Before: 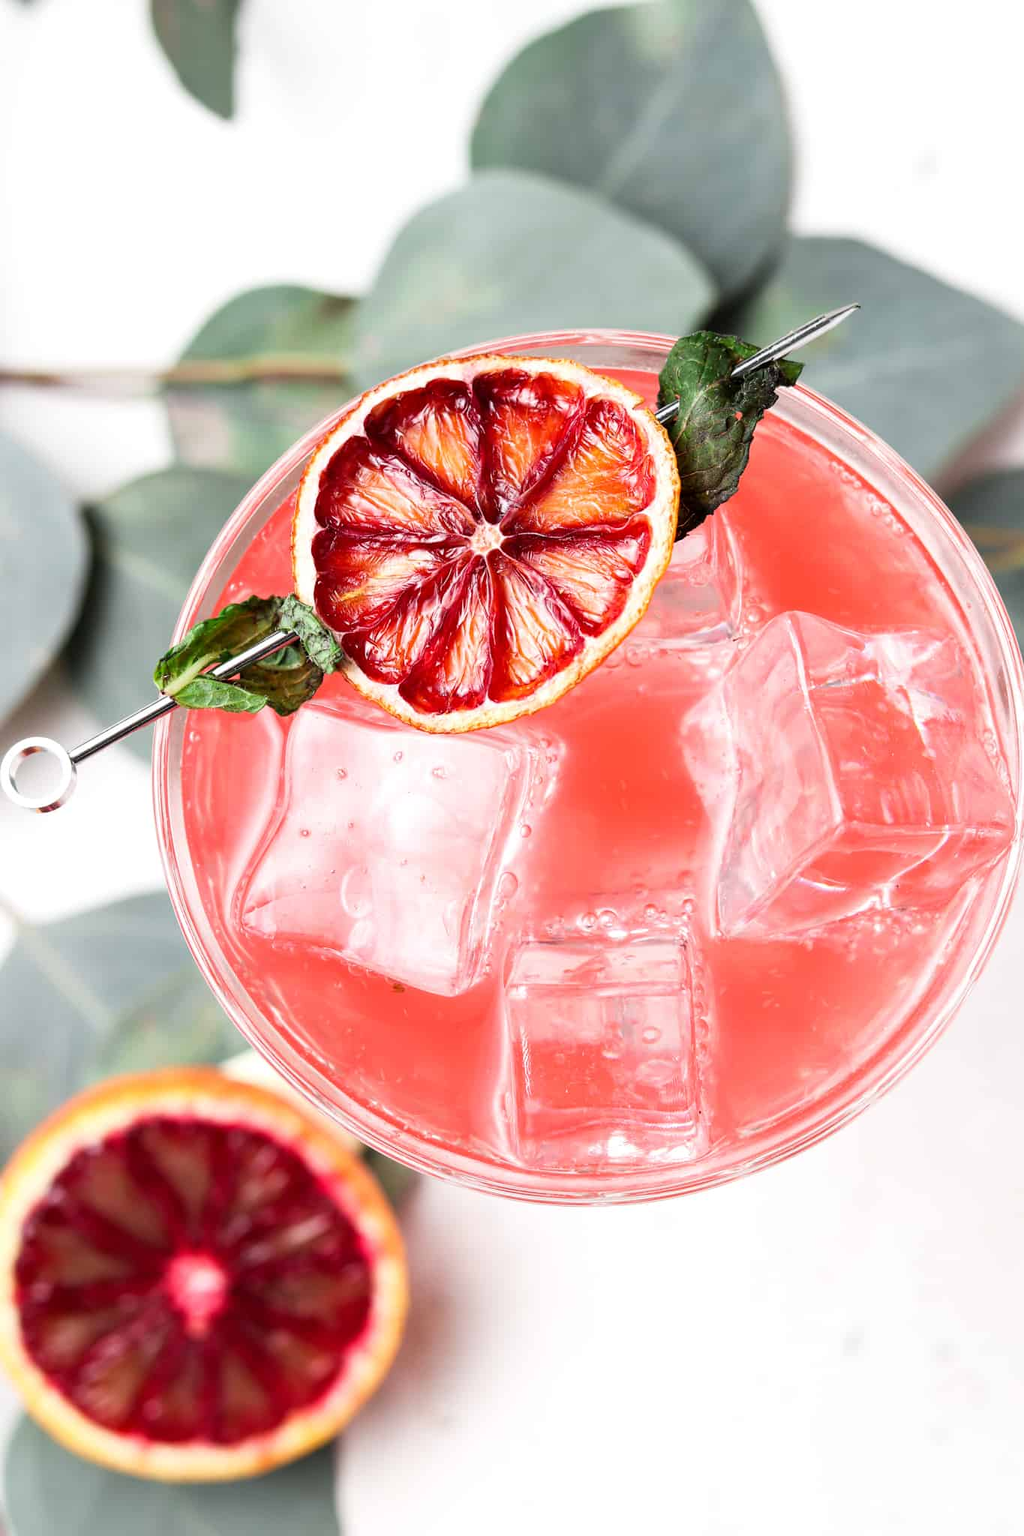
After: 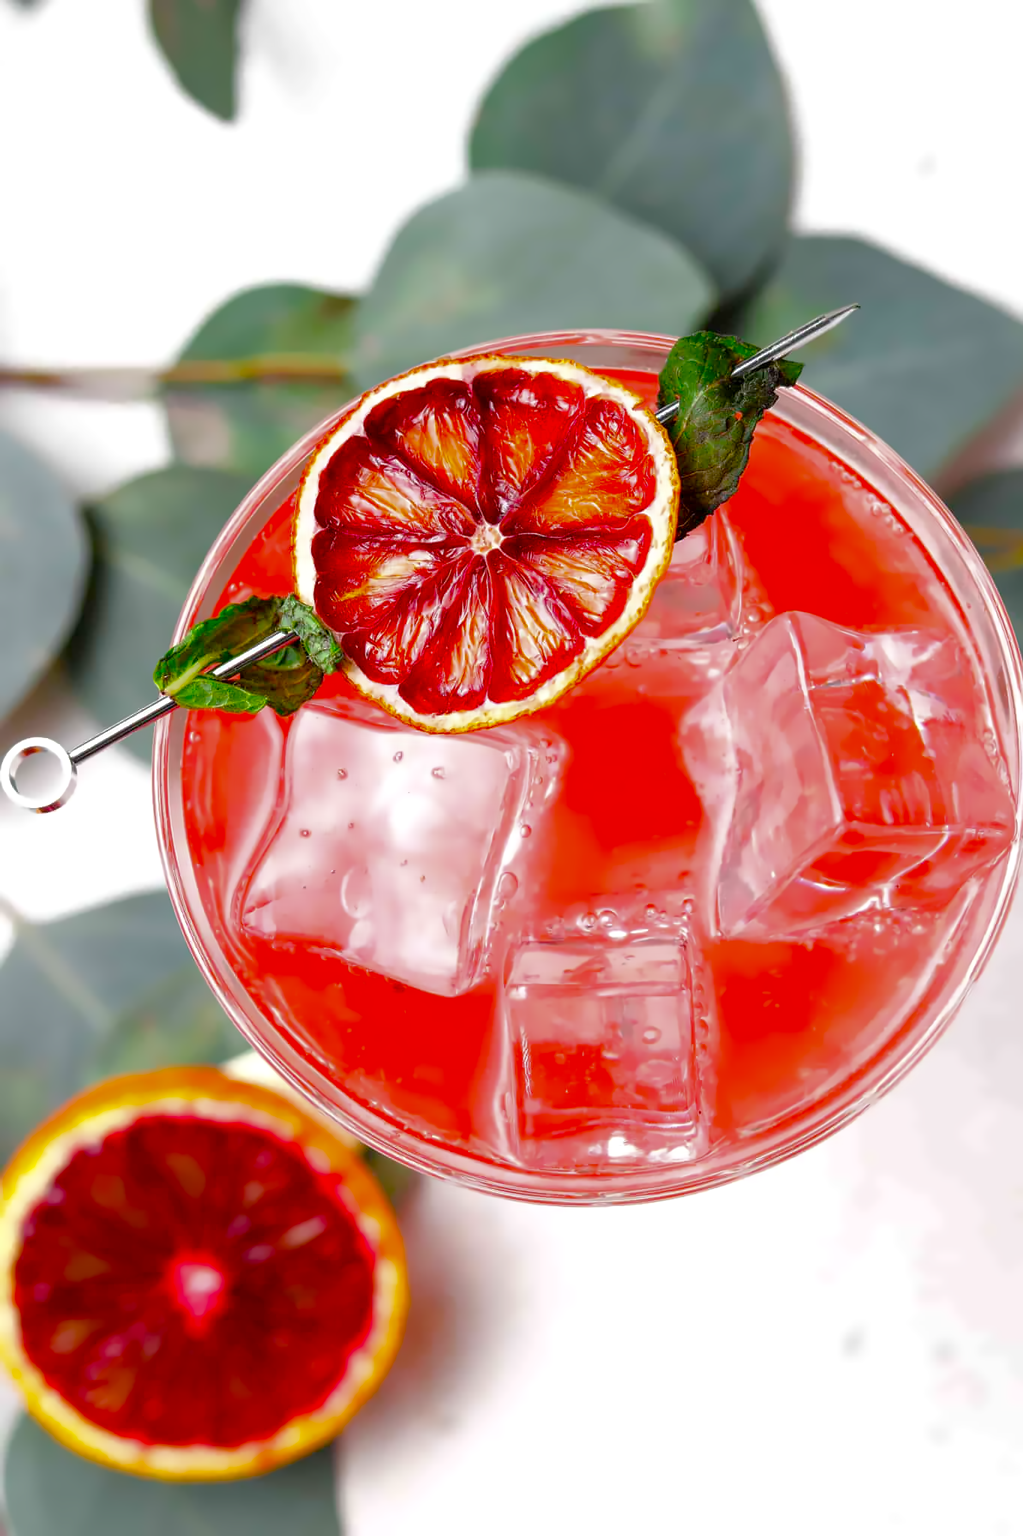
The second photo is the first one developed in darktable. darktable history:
base curve: curves: ch0 [(0, 0) (0.841, 0.609) (1, 1)]
tone equalizer: -8 EV 0.06 EV, smoothing diameter 25%, edges refinement/feathering 10, preserve details guided filter
color balance: input saturation 134.34%, contrast -10.04%, contrast fulcrum 19.67%, output saturation 133.51%
exposure: black level correction 0.009, exposure 0.119 EV
haze removal: strength 0.53, distance 0.925
denoise (profiled): patch size 2, search radius 4, preserve shadows 1.02, bias correction -0.395, scattering 0.3, a [0, 0, 0], mode non-local means
